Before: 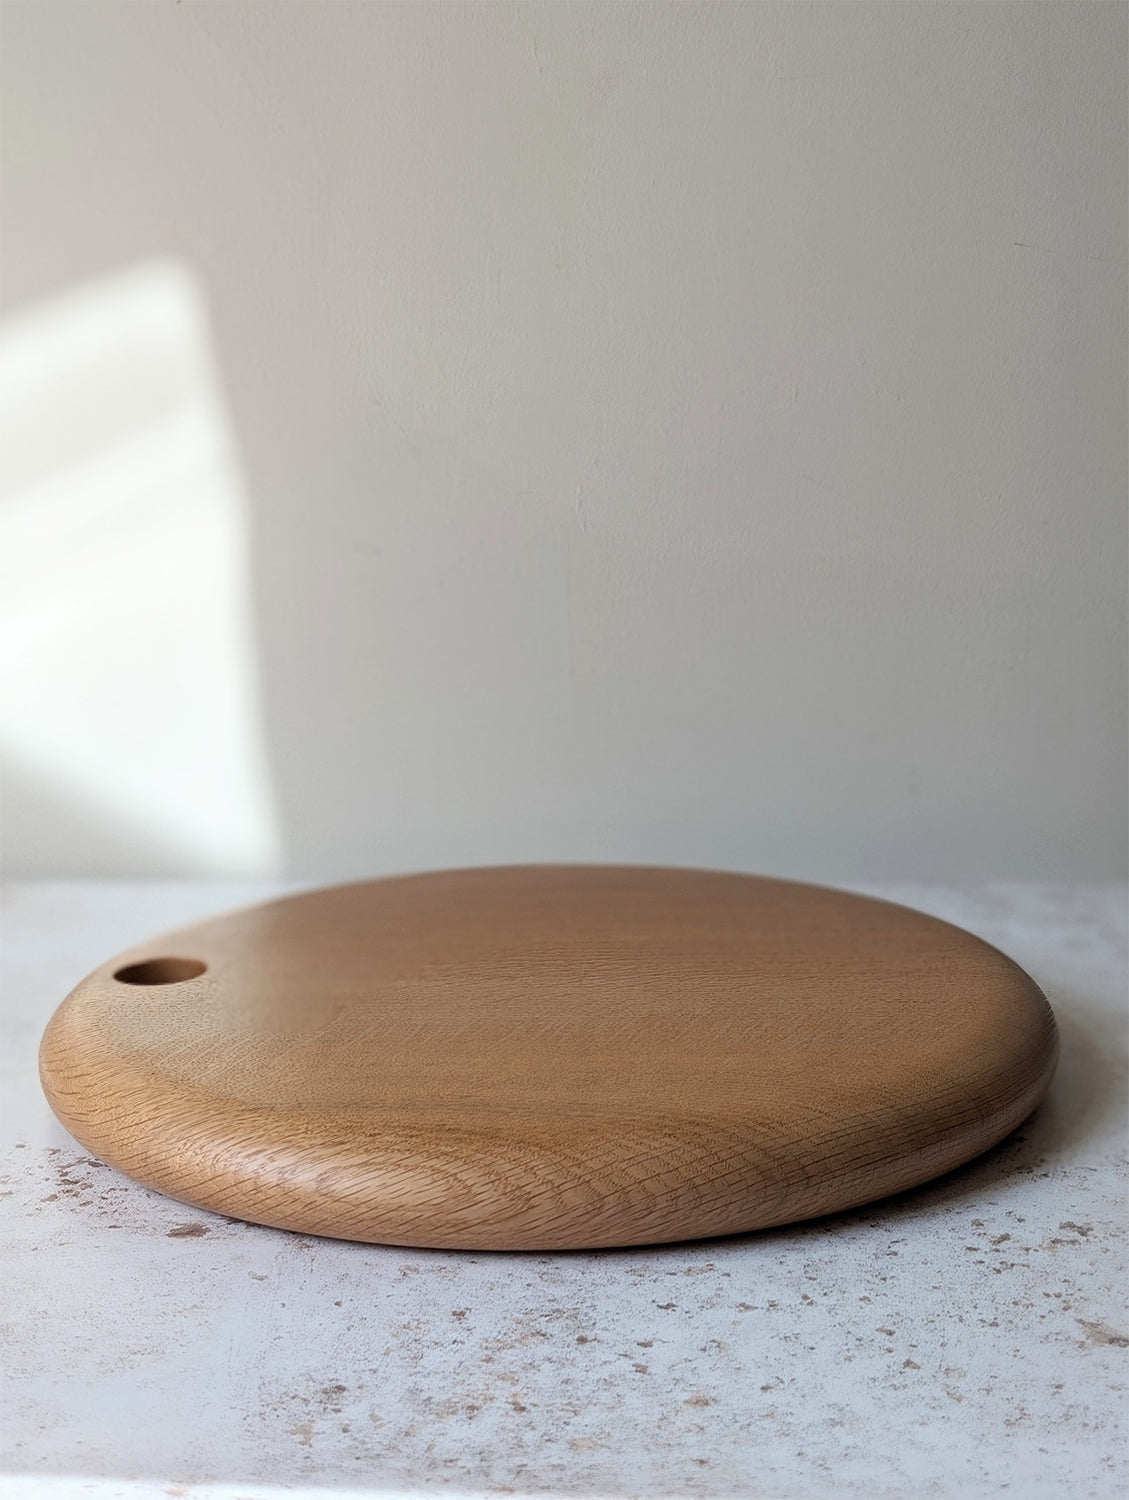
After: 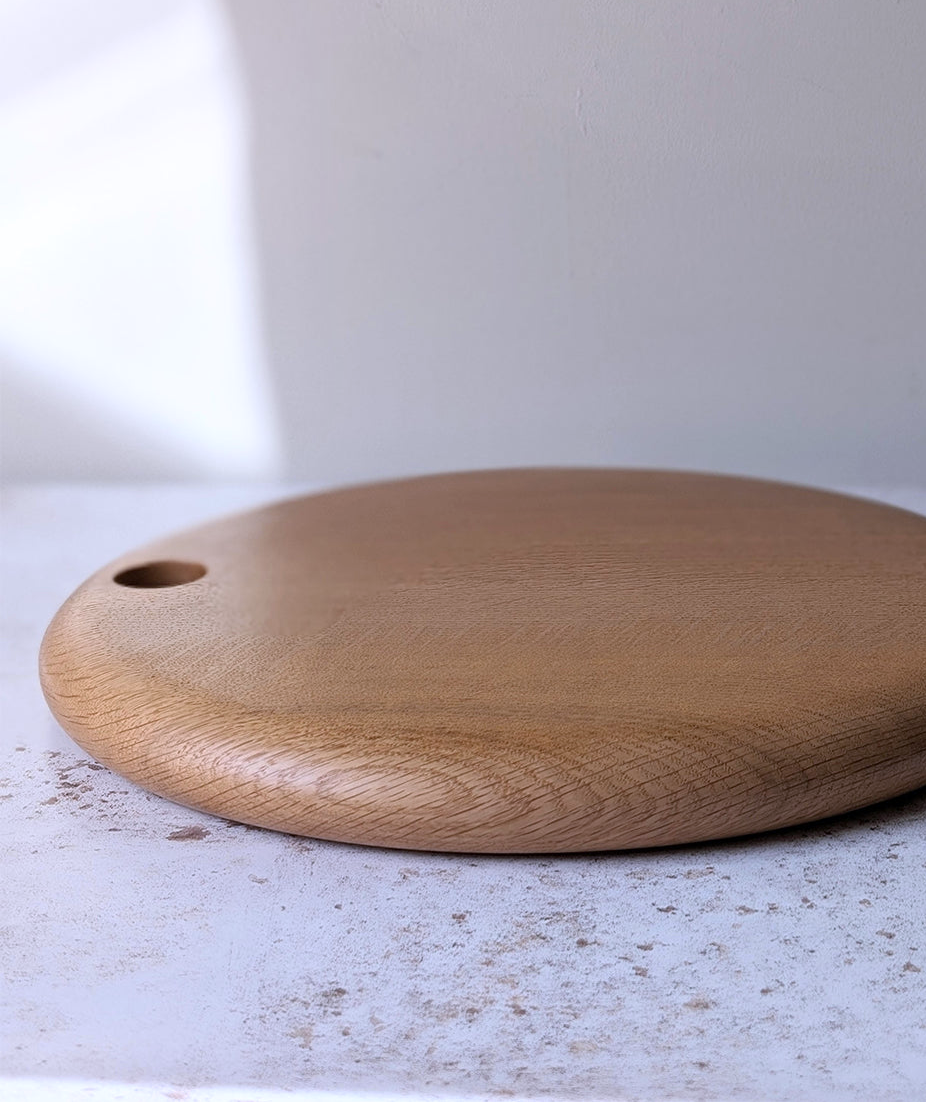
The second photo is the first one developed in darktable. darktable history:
white balance: red 1.004, blue 1.096
tone equalizer: on, module defaults
crop: top 26.531%, right 17.959%
